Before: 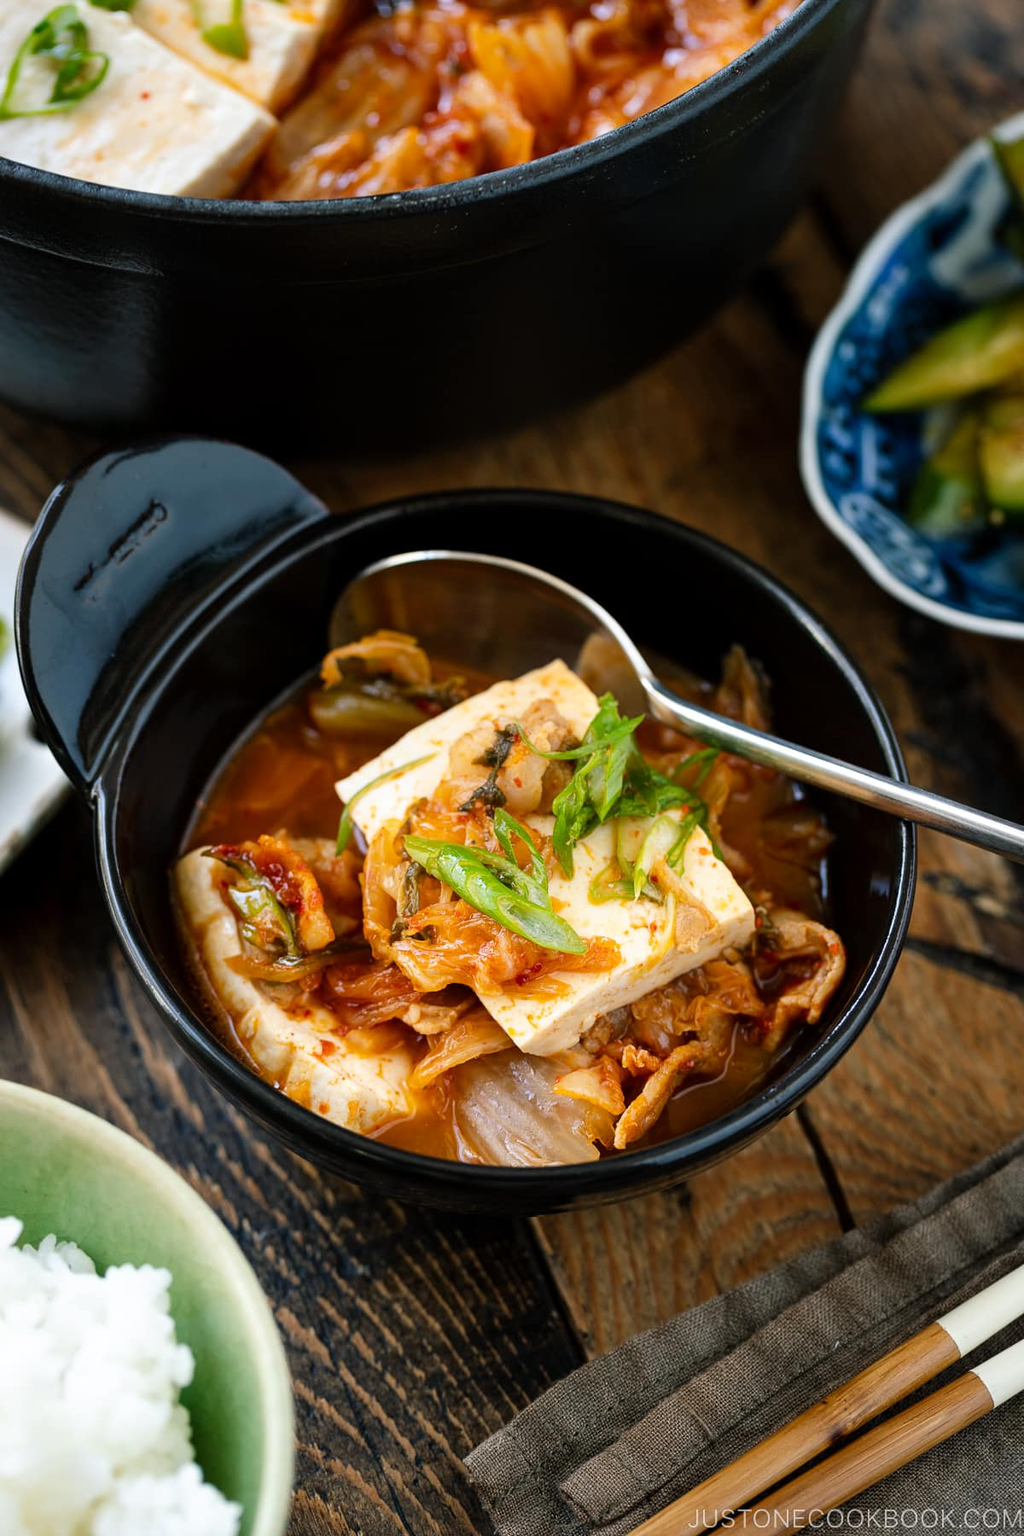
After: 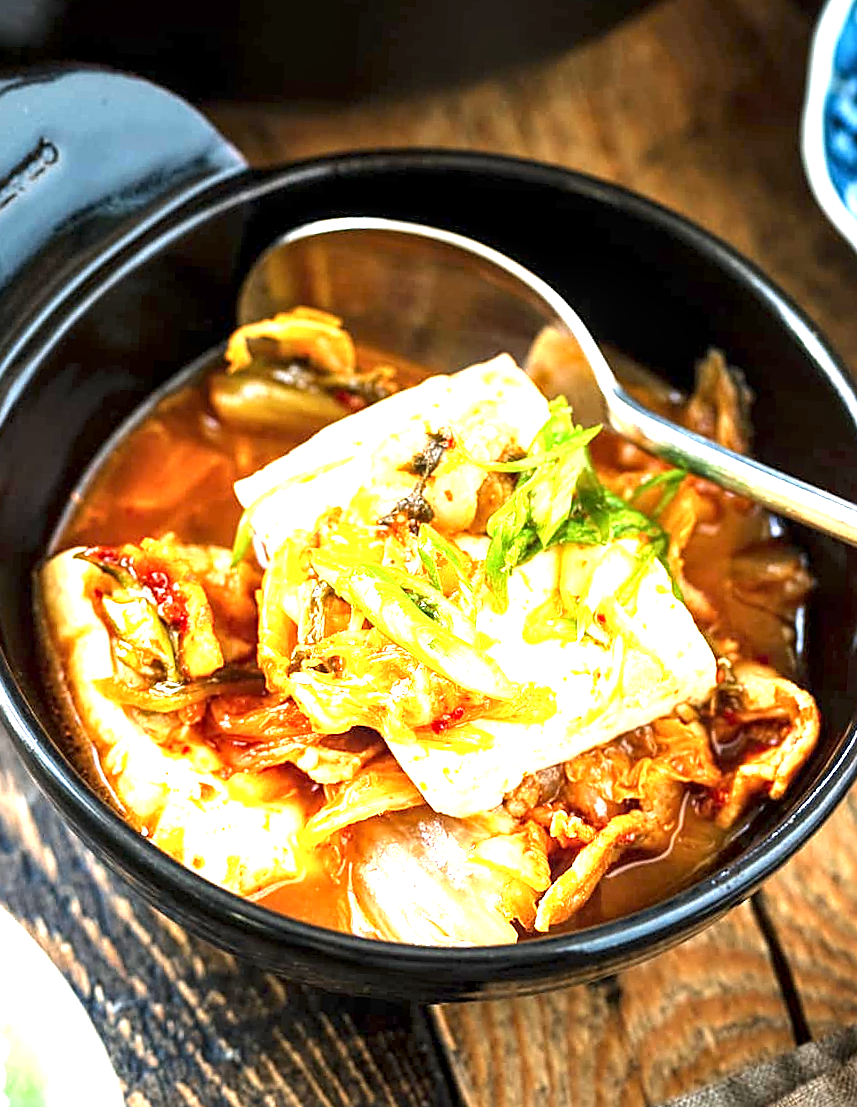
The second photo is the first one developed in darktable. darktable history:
exposure: black level correction 0, exposure 2.102 EV, compensate exposure bias true, compensate highlight preservation false
sharpen: on, module defaults
crop and rotate: angle -3.55°, left 9.762%, top 21.051%, right 12.325%, bottom 11.843%
local contrast: highlights 89%, shadows 82%
